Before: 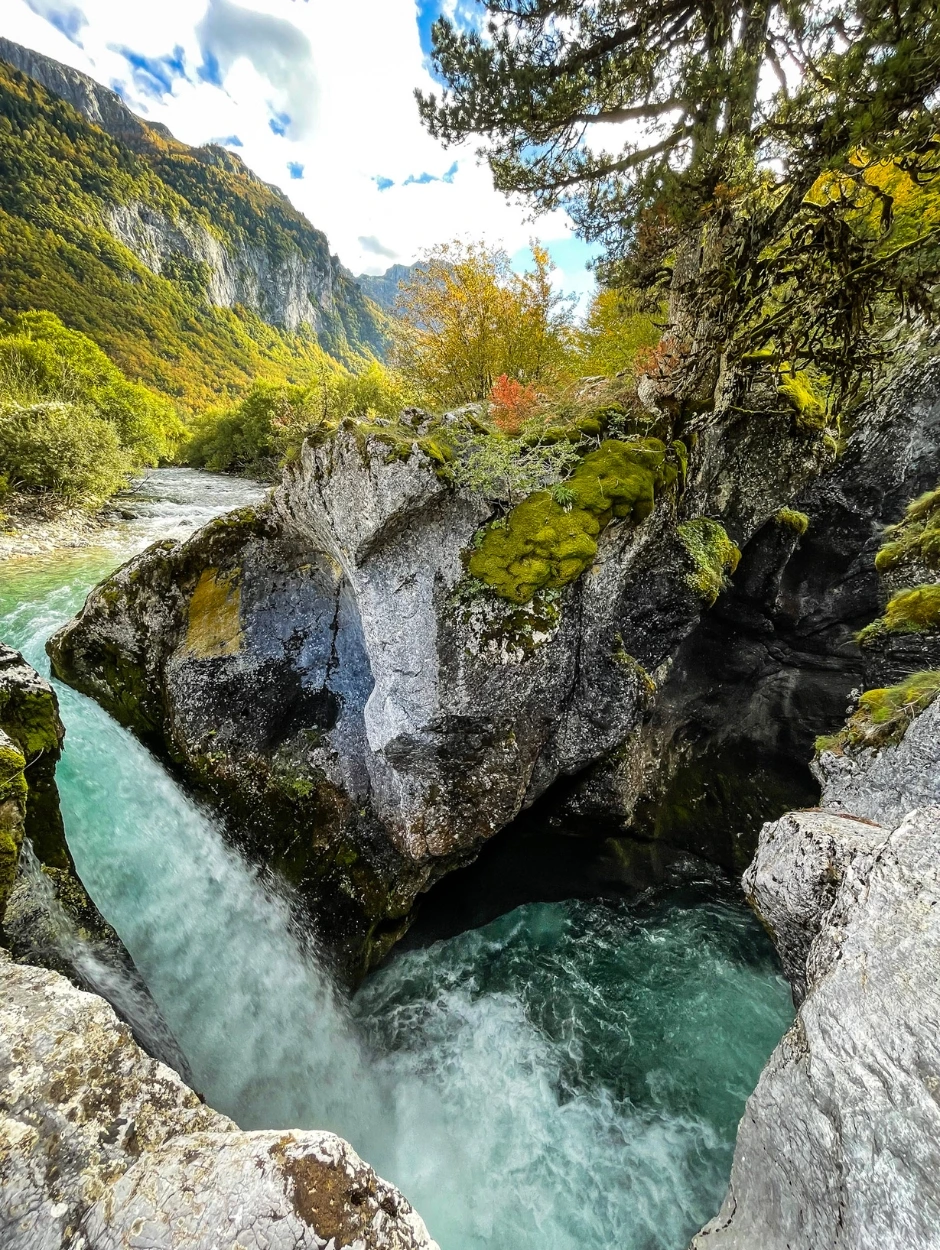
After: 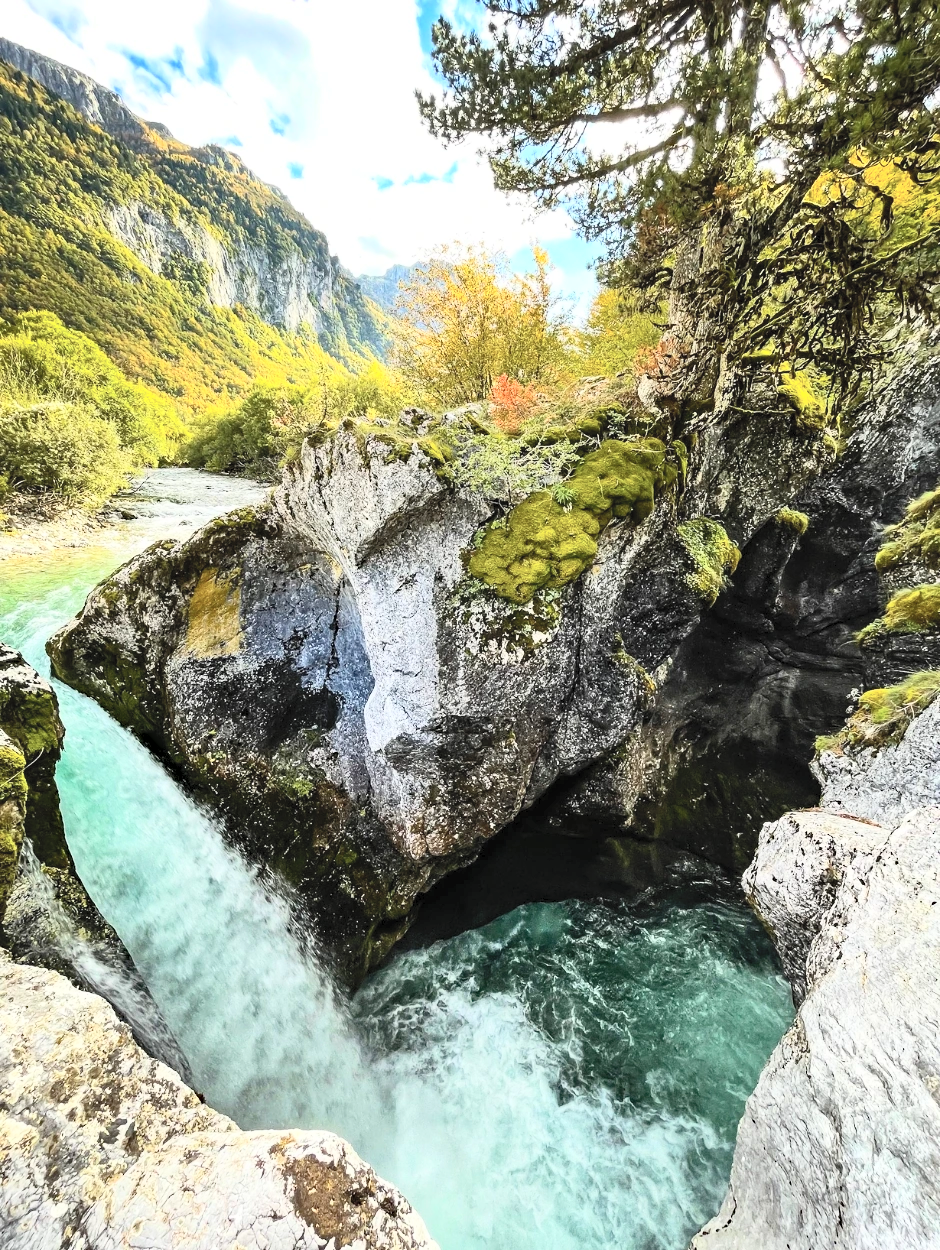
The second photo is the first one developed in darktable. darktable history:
contrast brightness saturation: contrast 0.391, brightness 0.513
haze removal: adaptive false
